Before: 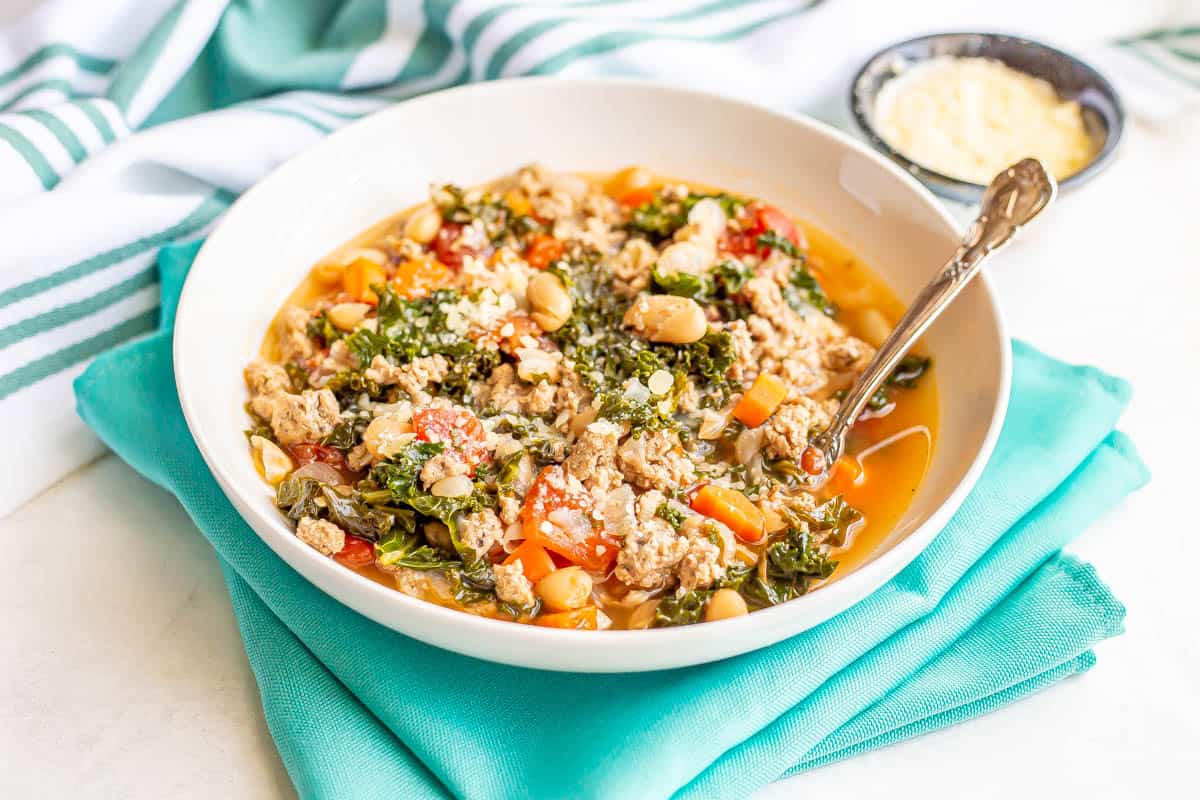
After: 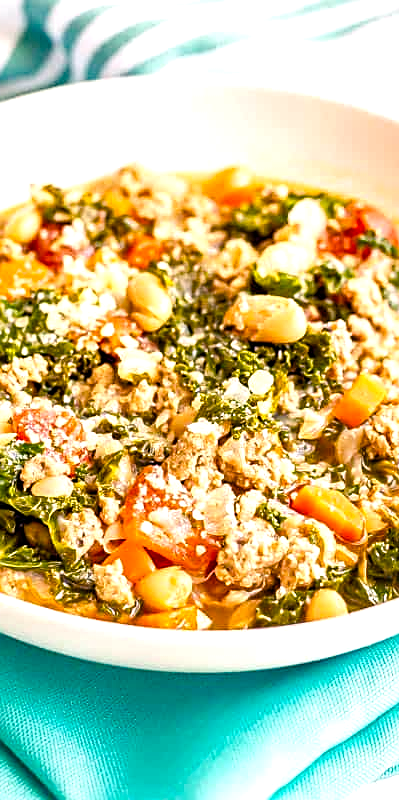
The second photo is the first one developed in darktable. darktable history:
crop: left 33.36%, right 33.36%
shadows and highlights: radius 334.93, shadows 63.48, highlights 6.06, compress 87.7%, highlights color adjustment 39.73%, soften with gaussian
sharpen: on, module defaults
color balance rgb: shadows lift › chroma 4.21%, shadows lift › hue 252.22°, highlights gain › chroma 1.36%, highlights gain › hue 50.24°, perceptual saturation grading › mid-tones 6.33%, perceptual saturation grading › shadows 72.44%, perceptual brilliance grading › highlights 11.59%, contrast 5.05%
